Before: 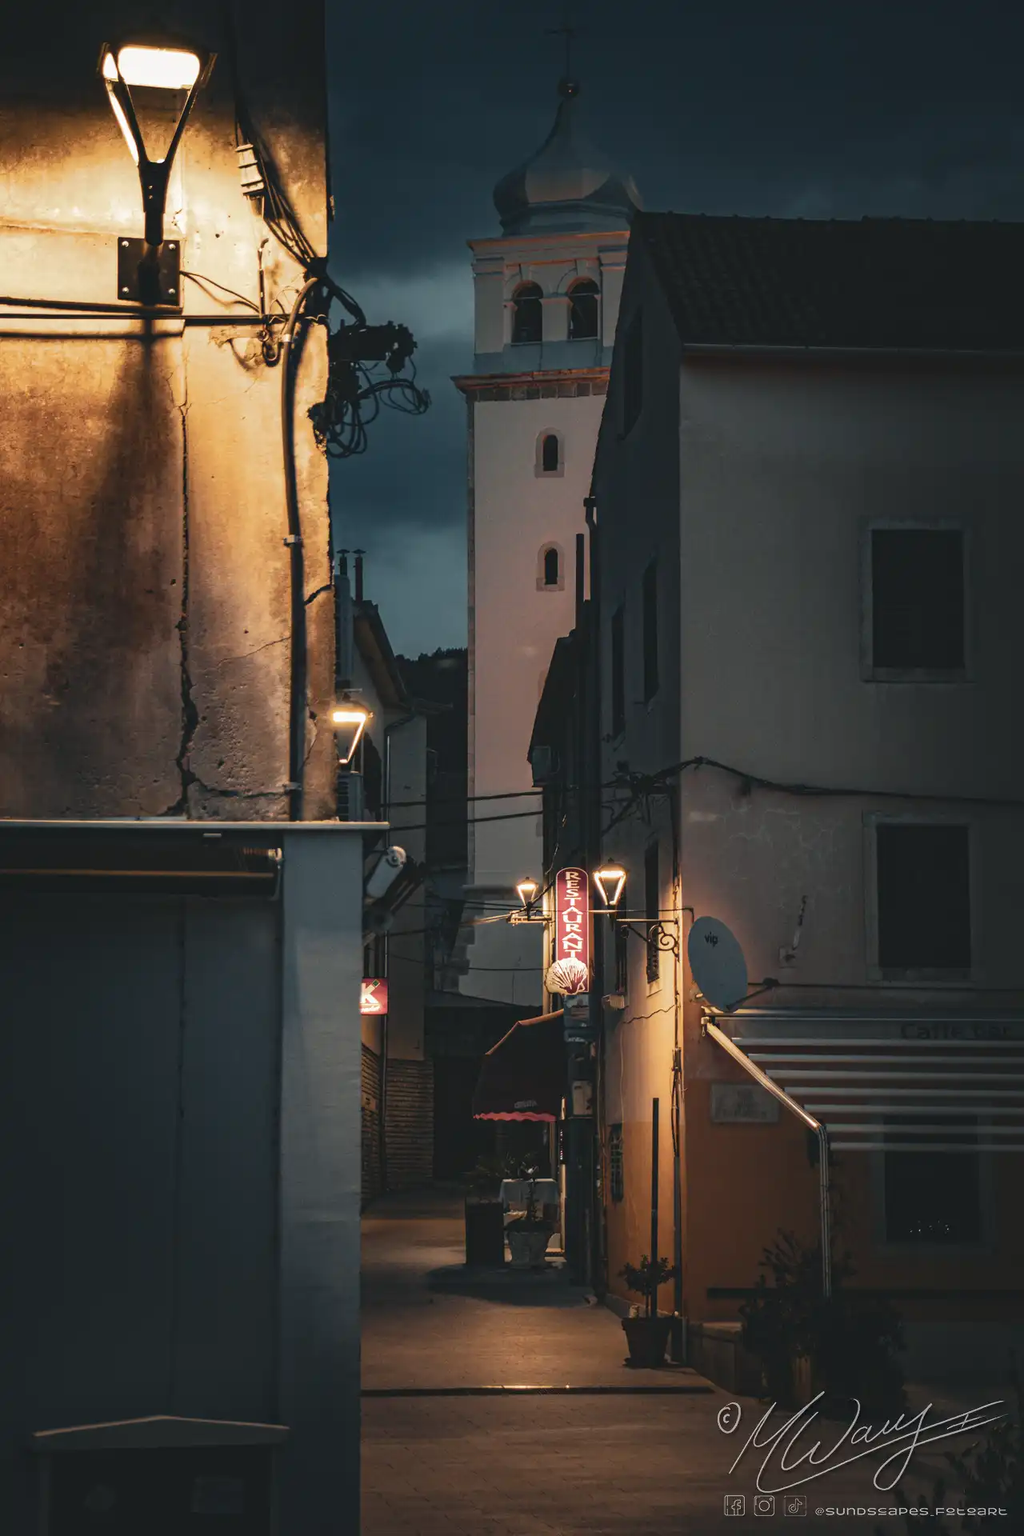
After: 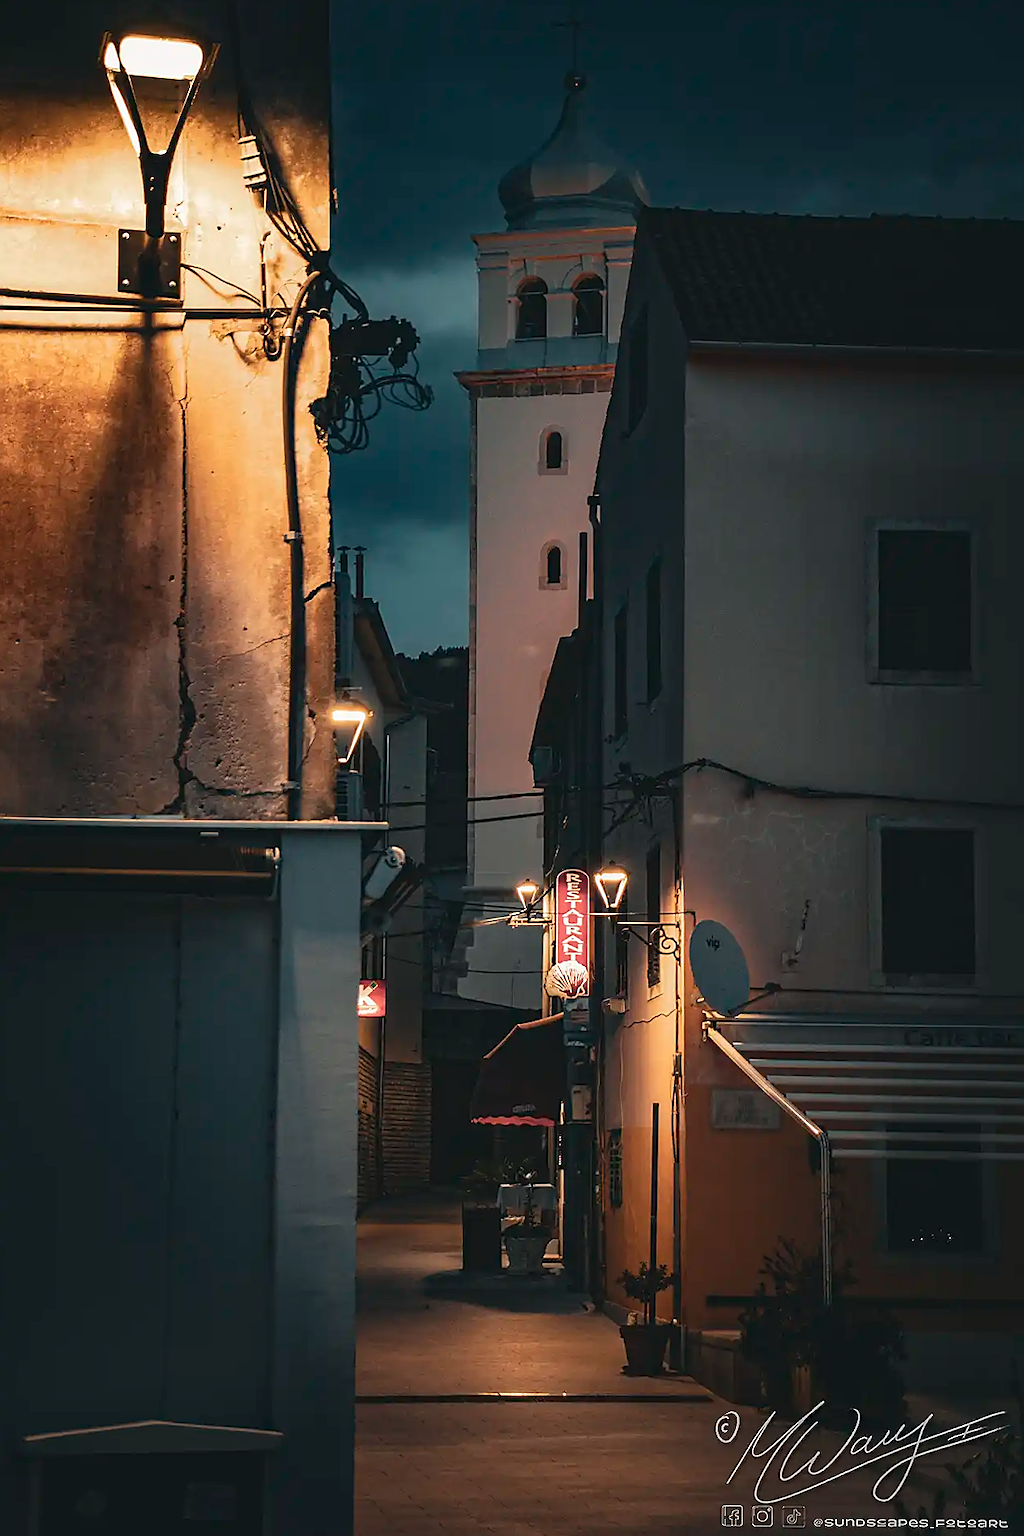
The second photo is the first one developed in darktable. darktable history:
crop and rotate: angle -0.422°
sharpen: radius 1.38, amount 1.254, threshold 0.823
